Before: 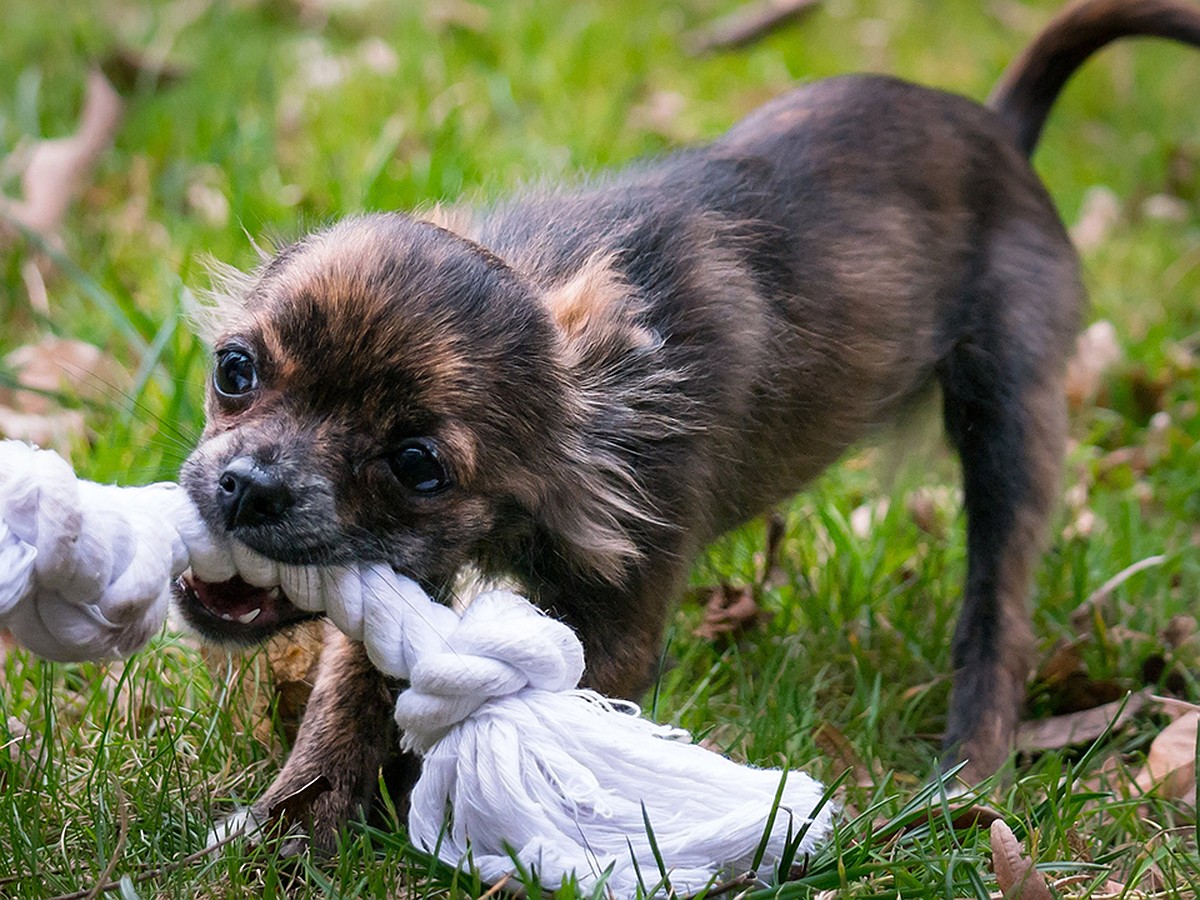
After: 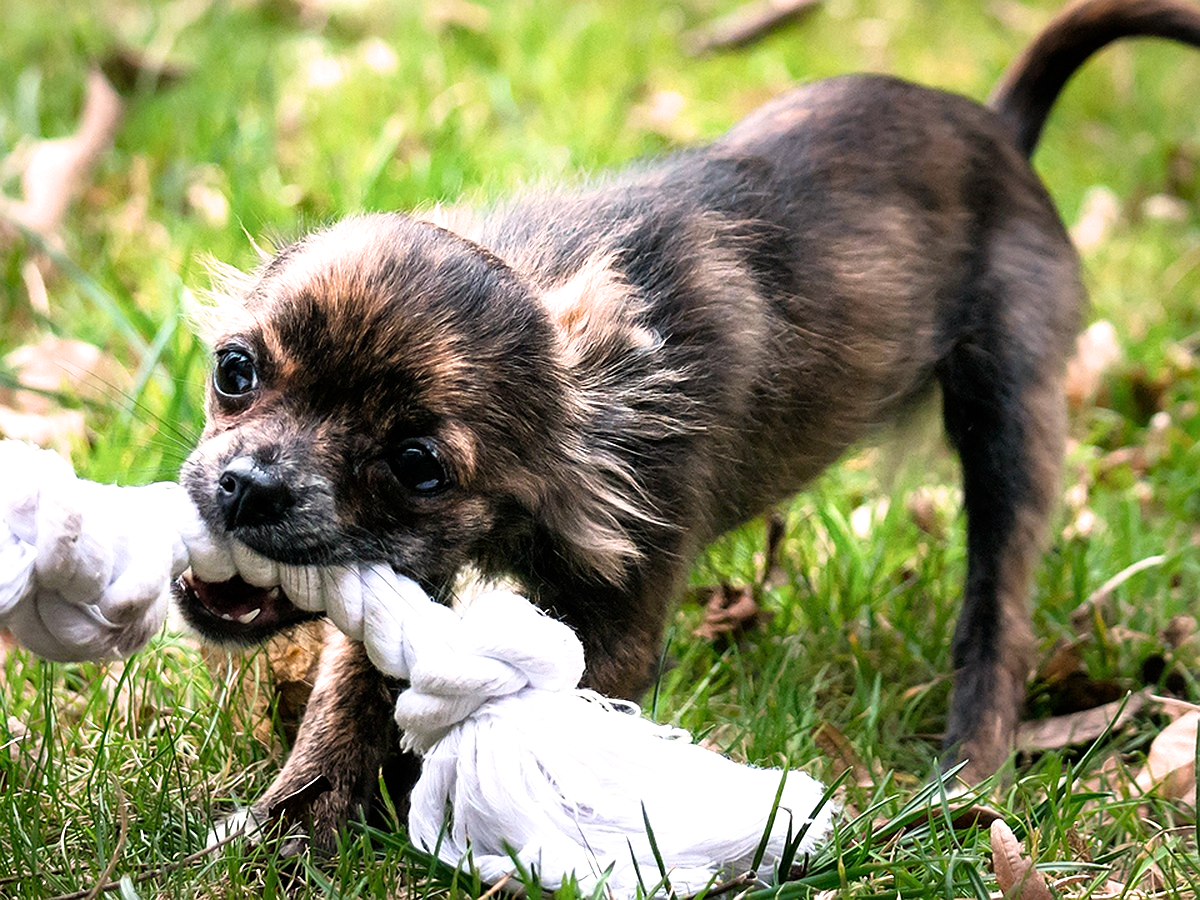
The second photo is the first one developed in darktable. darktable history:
filmic rgb: white relative exposure 2.34 EV, hardness 6.59
exposure: exposure 0.566 EV, compensate highlight preservation false
white balance: red 1.029, blue 0.92
